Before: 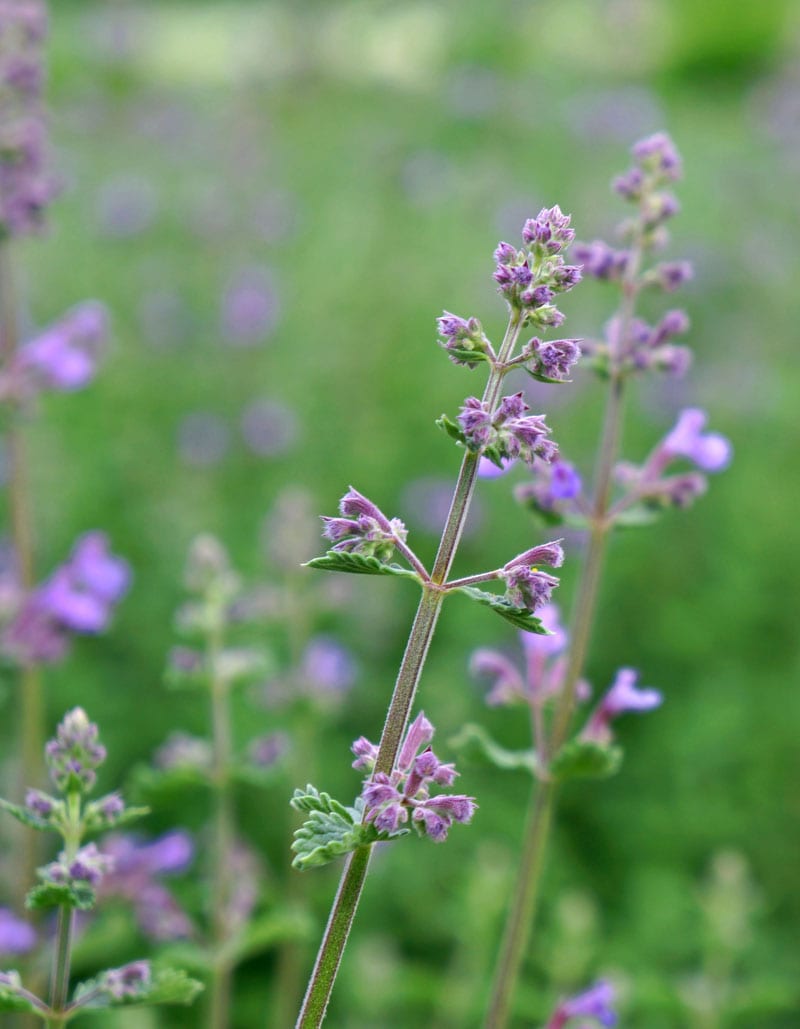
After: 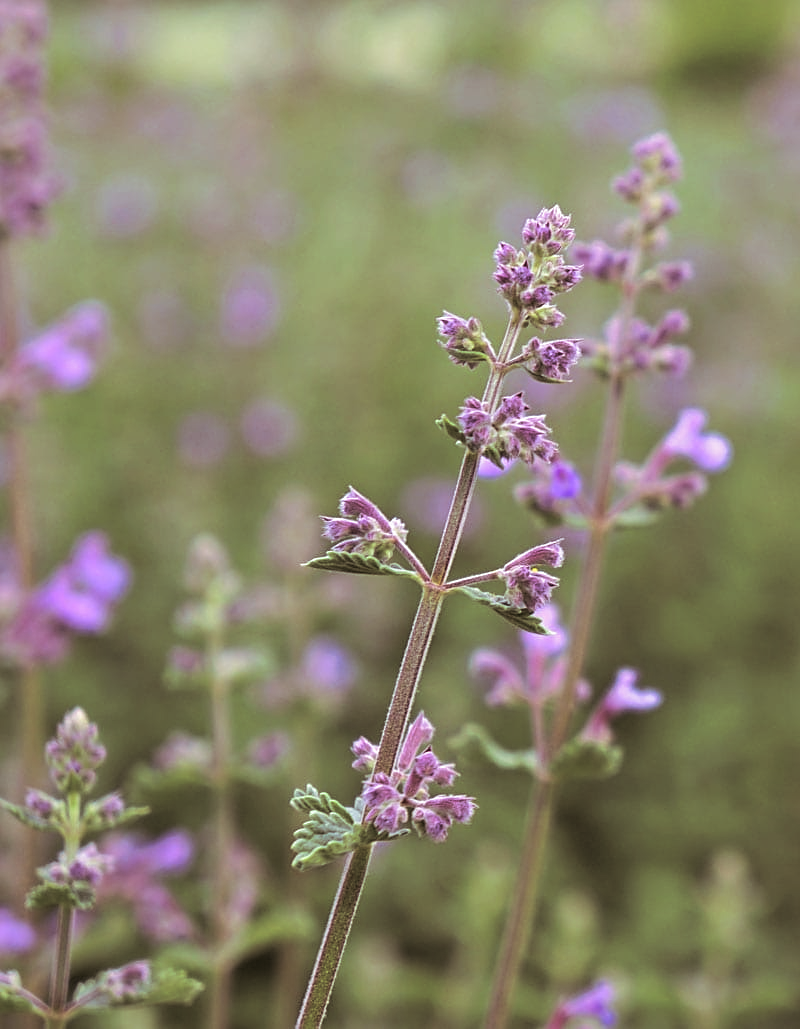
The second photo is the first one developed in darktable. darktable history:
sharpen: on, module defaults
rgb levels: mode RGB, independent channels, levels [[0, 0.474, 1], [0, 0.5, 1], [0, 0.5, 1]]
split-toning: shadows › saturation 0.24, highlights › hue 54°, highlights › saturation 0.24
